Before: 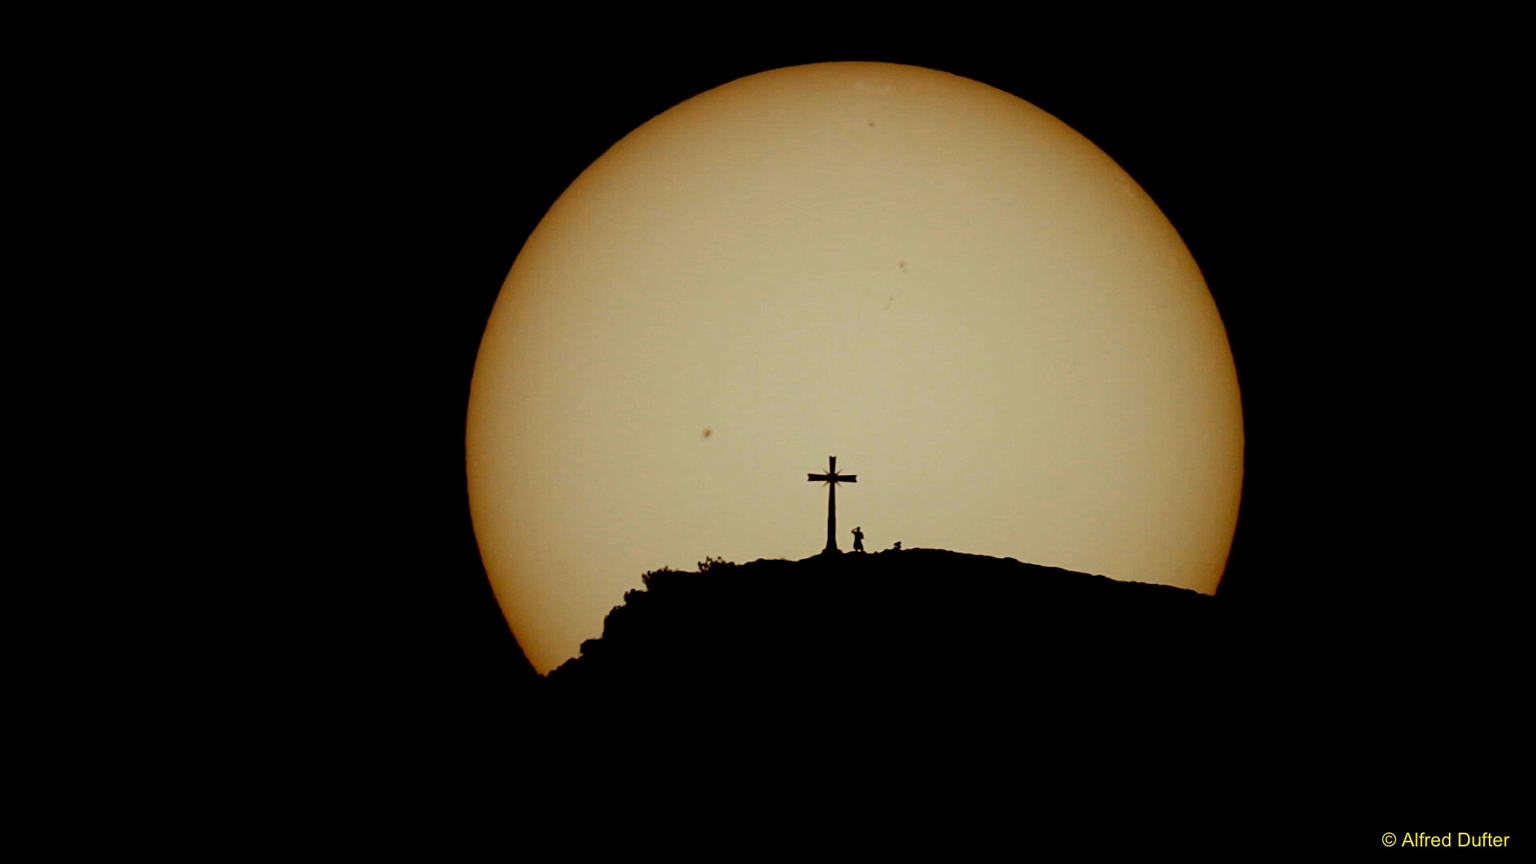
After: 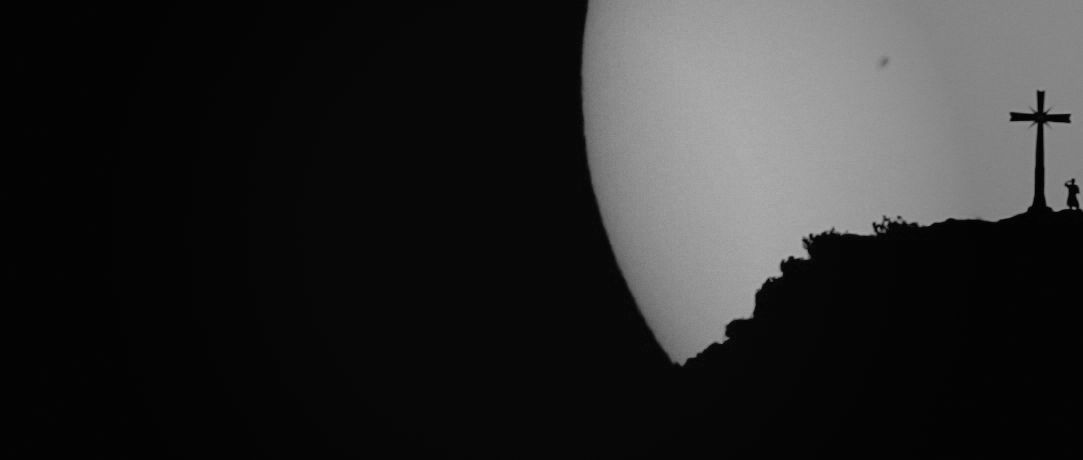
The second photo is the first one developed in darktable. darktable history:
grain: coarseness 14.57 ISO, strength 8.8%
color zones: curves: ch1 [(0.235, 0.558) (0.75, 0.5)]; ch2 [(0.25, 0.462) (0.749, 0.457)], mix 25.94%
color balance rgb: shadows lift › chroma 1%, shadows lift › hue 113°, highlights gain › chroma 0.2%, highlights gain › hue 333°, perceptual saturation grading › global saturation 20%, perceptual saturation grading › highlights -50%, perceptual saturation grading › shadows 25%, contrast -10%
monochrome: a 1.94, b -0.638
vignetting: fall-off start 40%, fall-off radius 40%
white balance: red 1.138, green 0.996, blue 0.812
crop: top 44.483%, right 43.593%, bottom 12.892%
color balance: mode lift, gamma, gain (sRGB), lift [1, 1, 1.022, 1.026]
